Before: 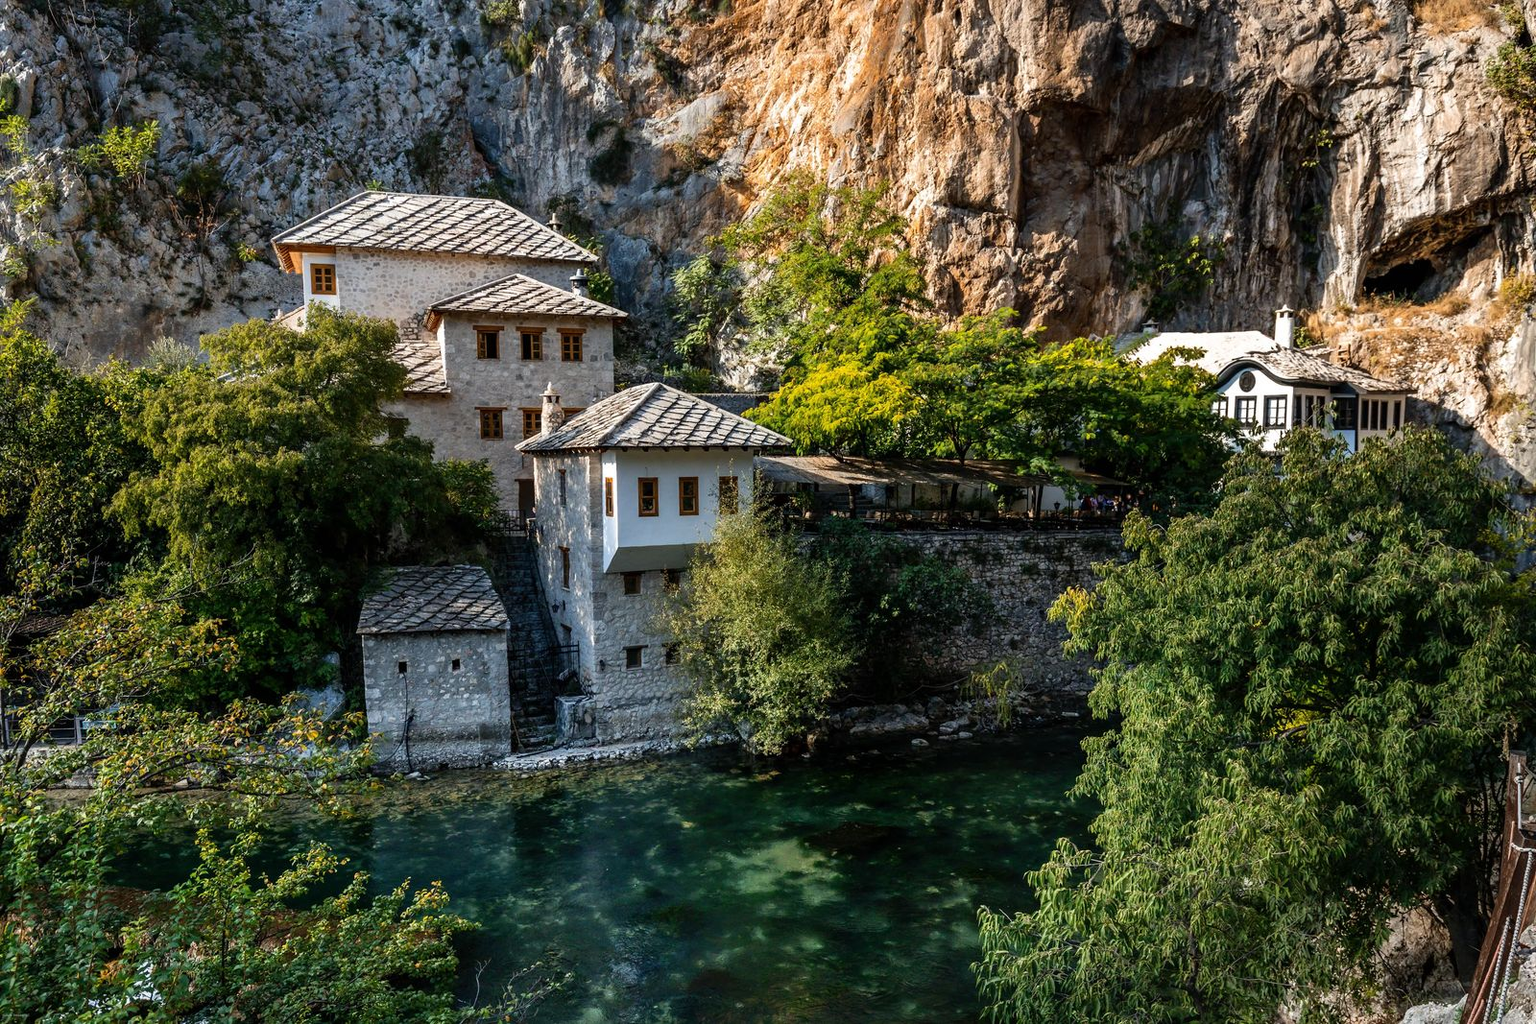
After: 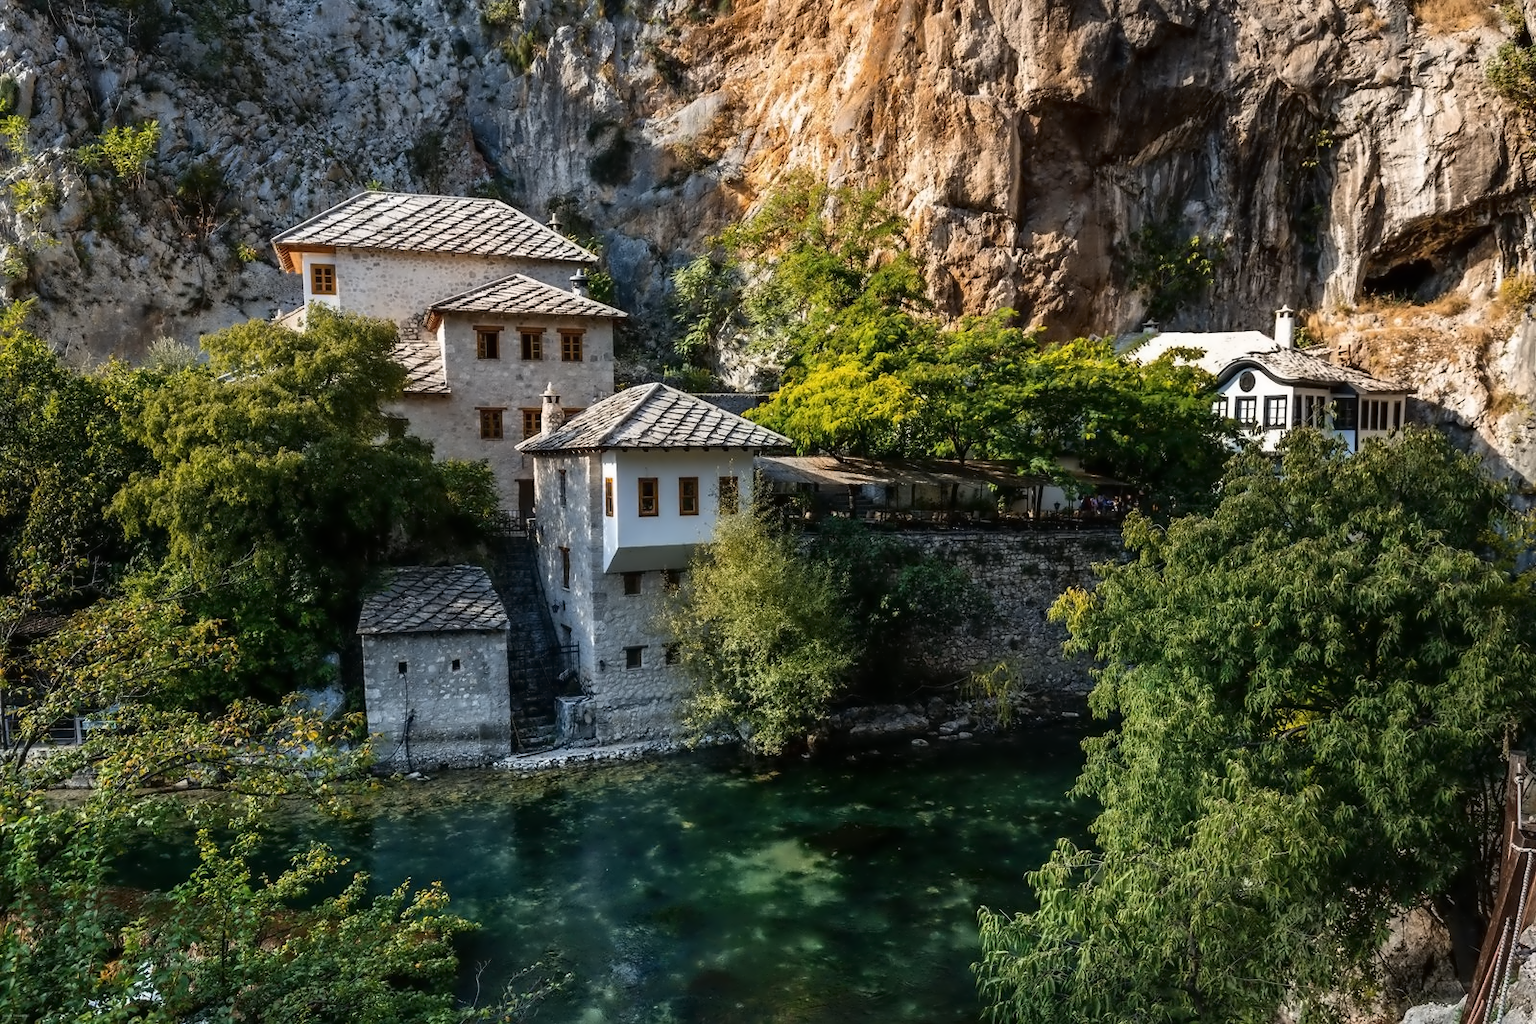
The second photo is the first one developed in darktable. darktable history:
contrast equalizer: octaves 7, y [[0.5 ×6], [0.5 ×6], [0.5 ×6], [0, 0.033, 0.067, 0.1, 0.133, 0.167], [0, 0.05, 0.1, 0.15, 0.2, 0.25]]
